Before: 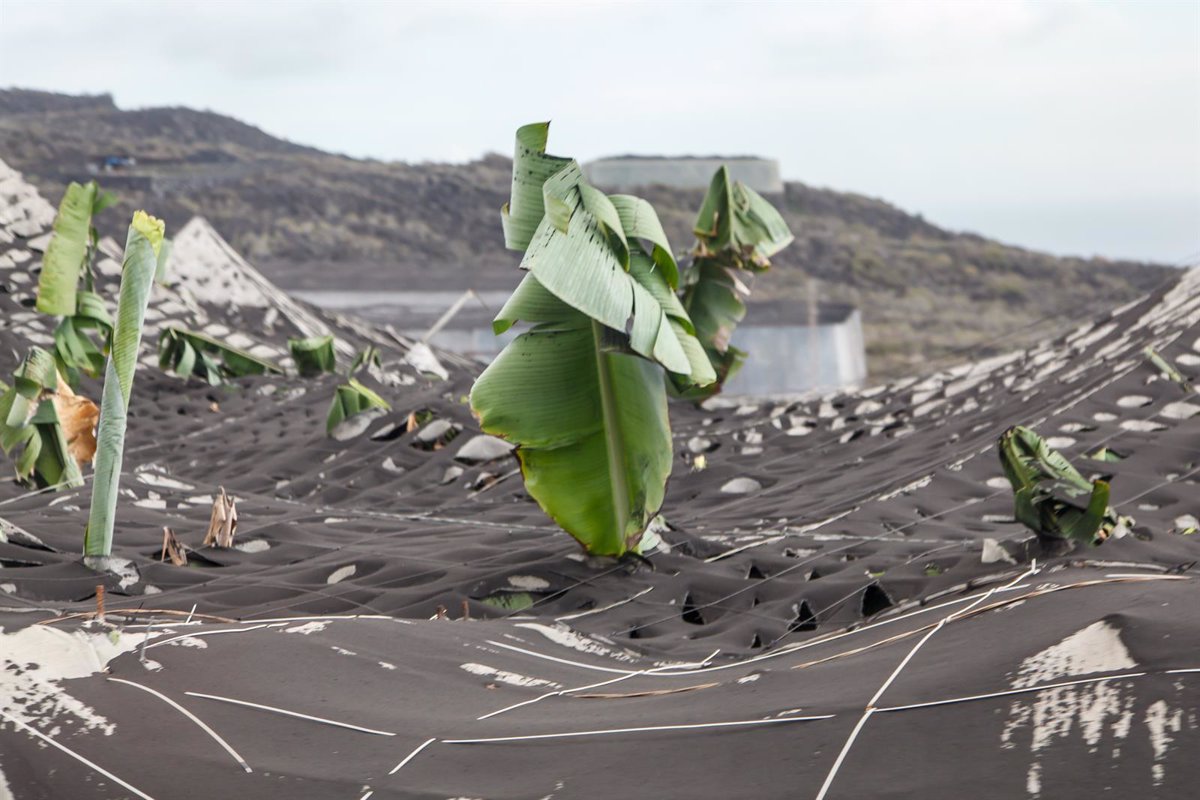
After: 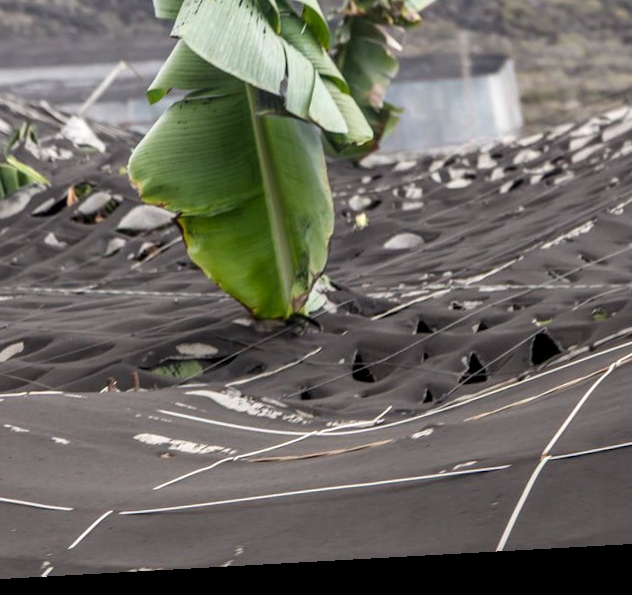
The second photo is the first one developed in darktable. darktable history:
local contrast: on, module defaults
exposure: compensate highlight preservation false
base curve: exposure shift 0, preserve colors none
crop and rotate: left 29.237%, top 31.152%, right 19.807%
rotate and perspective: rotation -3.18°, automatic cropping off
